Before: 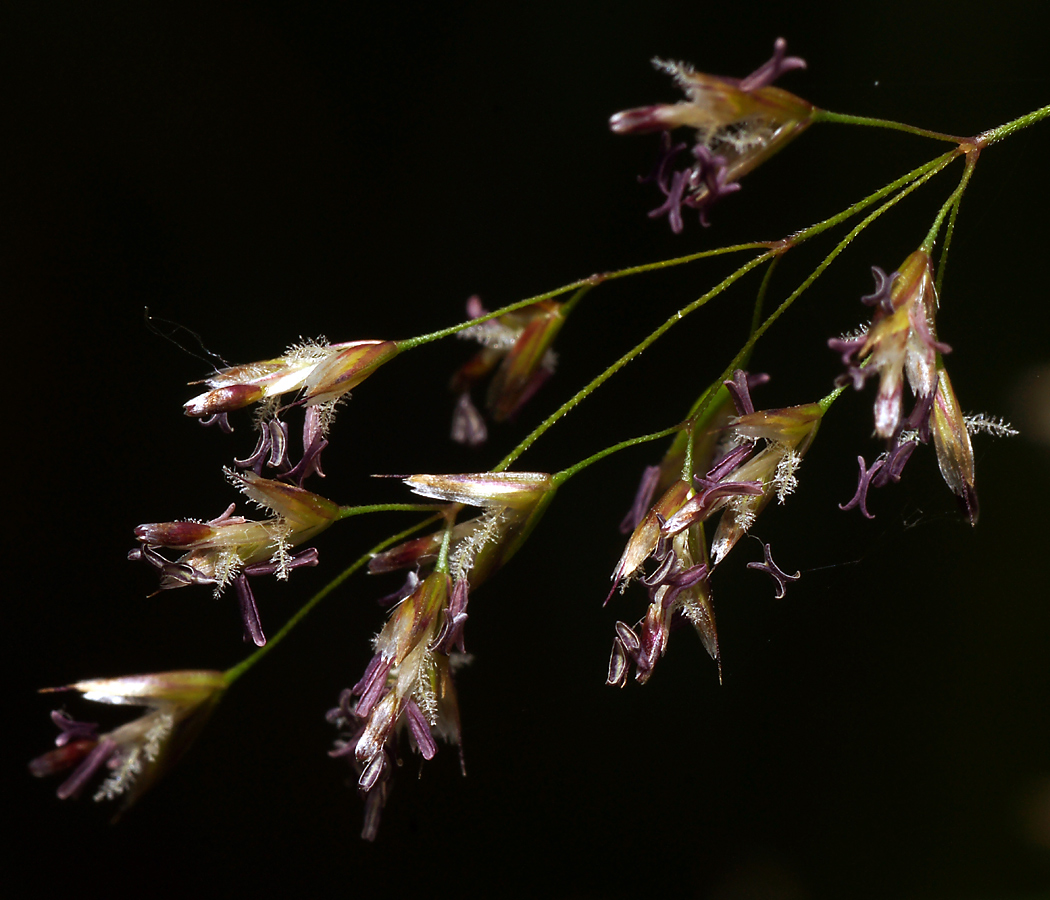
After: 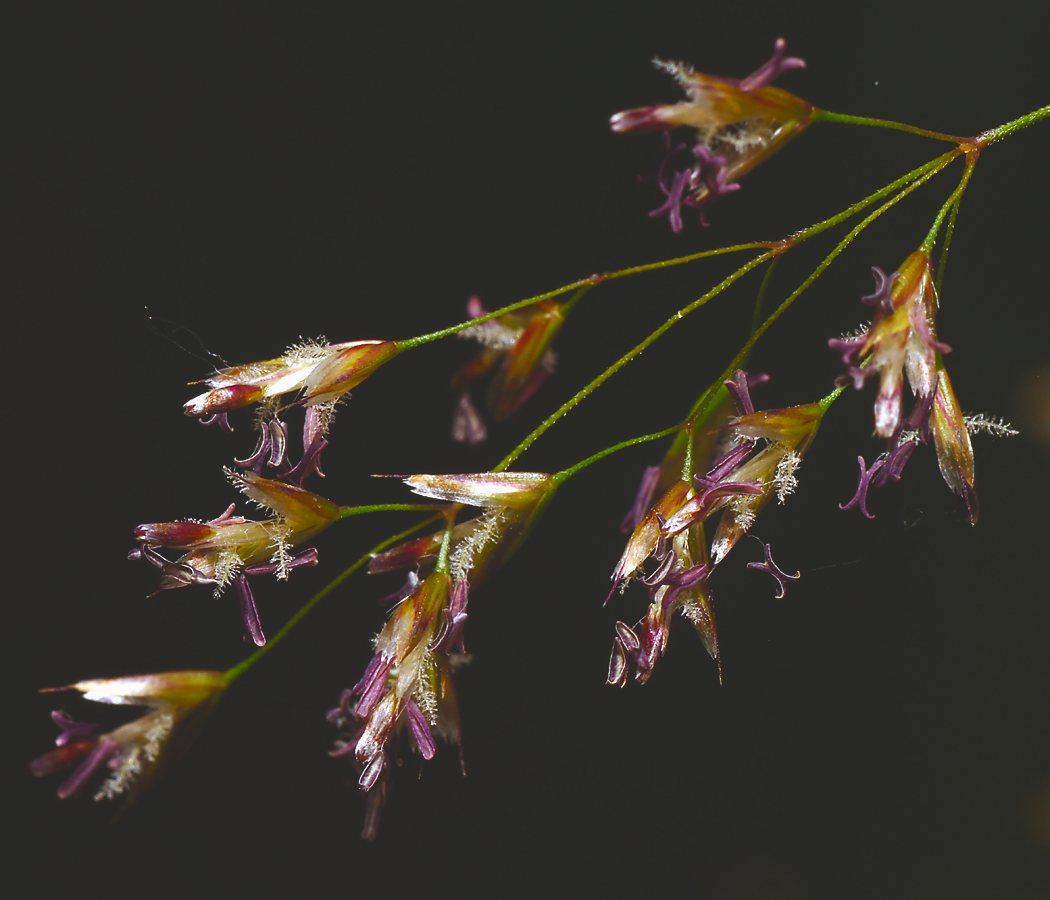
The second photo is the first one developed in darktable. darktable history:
exposure: black level correction -0.021, exposure -0.037 EV, compensate exposure bias true, compensate highlight preservation false
color balance rgb: perceptual saturation grading › global saturation 20%, perceptual saturation grading › highlights -25.206%, perceptual saturation grading › shadows 49.273%, global vibrance 20%
